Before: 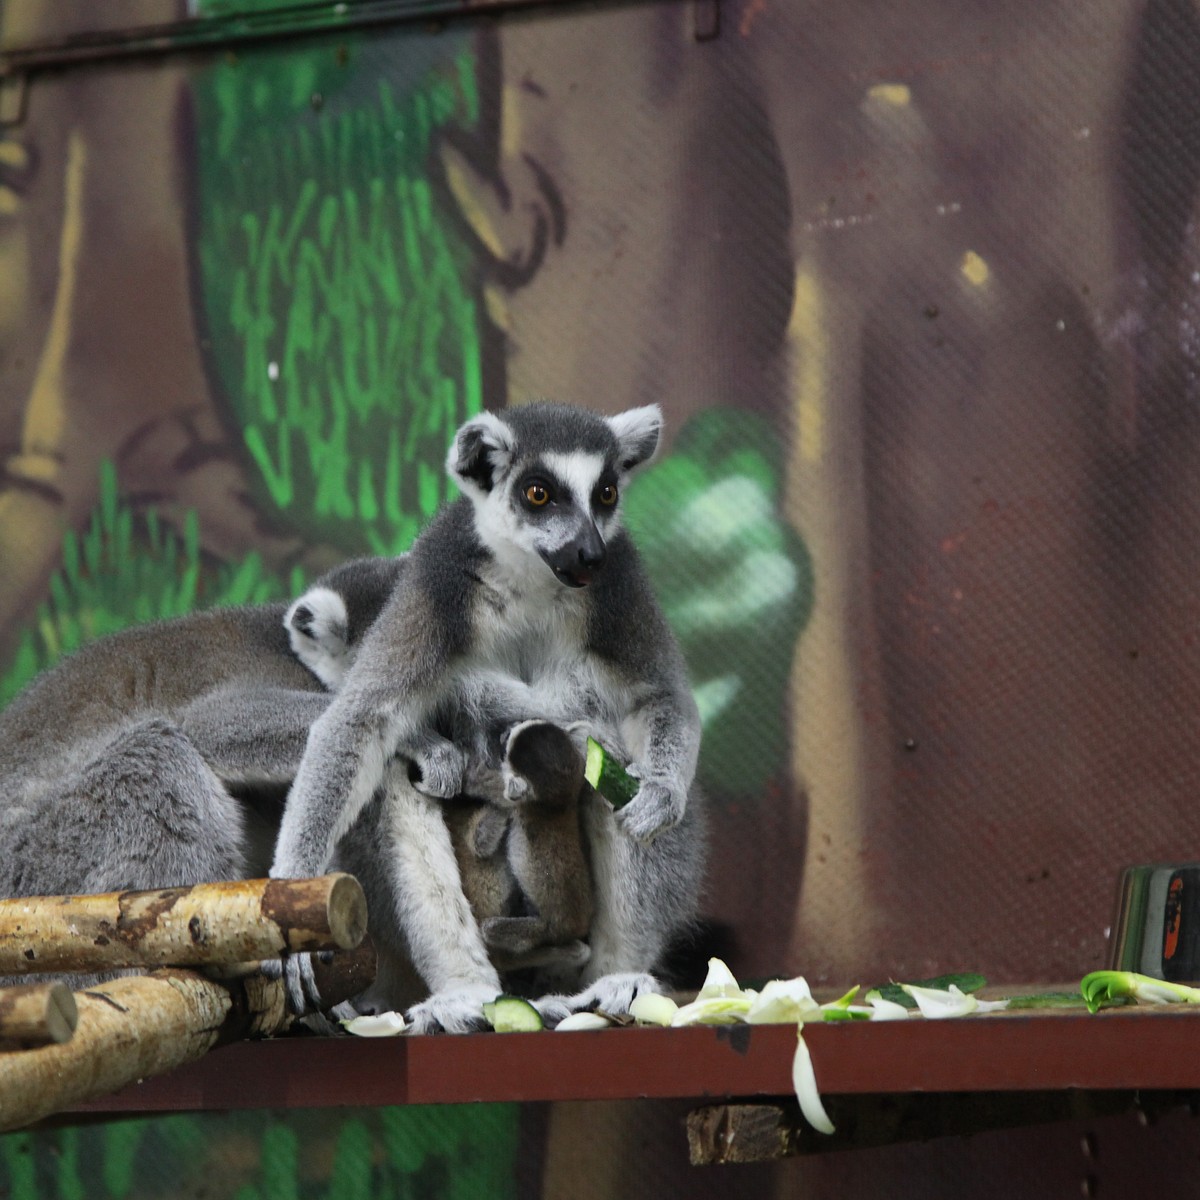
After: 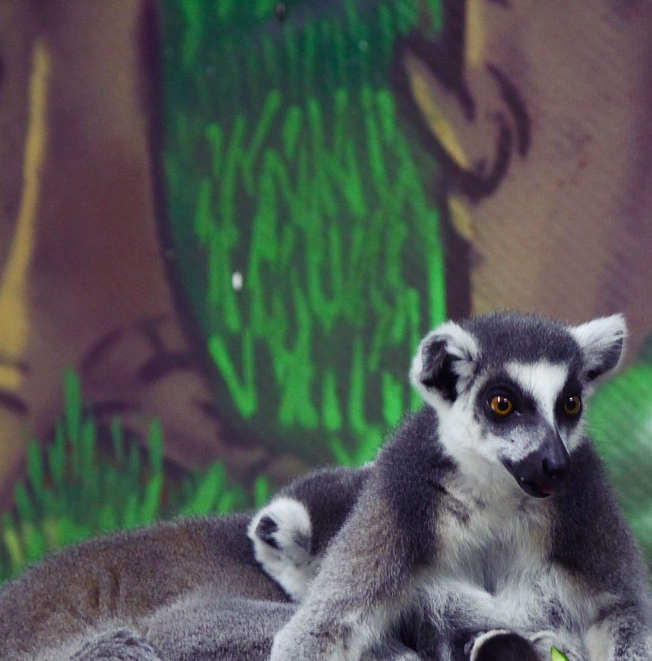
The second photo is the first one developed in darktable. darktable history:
color balance rgb: shadows lift › luminance -21.338%, shadows lift › chroma 9.201%, shadows lift › hue 283.86°, perceptual saturation grading › global saturation 43.72%, perceptual saturation grading › highlights -50.431%, perceptual saturation grading › shadows 30.896%, global vibrance 9.238%
tone curve: curves: ch0 [(0, 0) (0.08, 0.069) (0.4, 0.391) (0.6, 0.609) (0.92, 0.93) (1, 1)], color space Lab, linked channels, preserve colors none
crop and rotate: left 3.03%, top 7.513%, right 42.618%, bottom 37.326%
